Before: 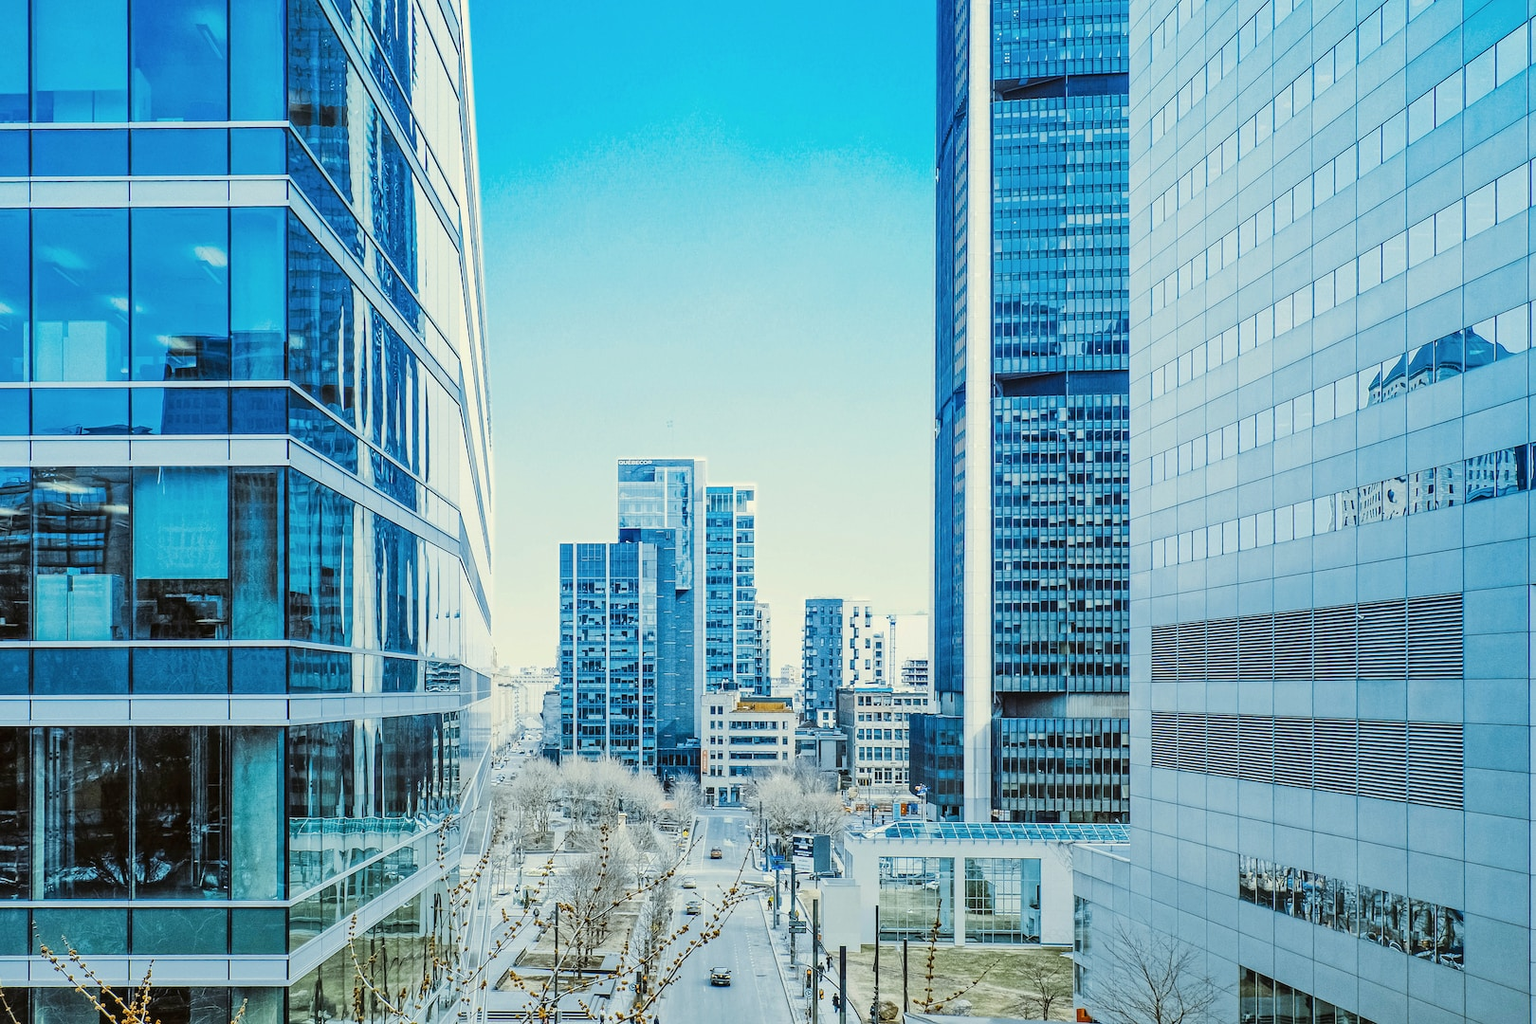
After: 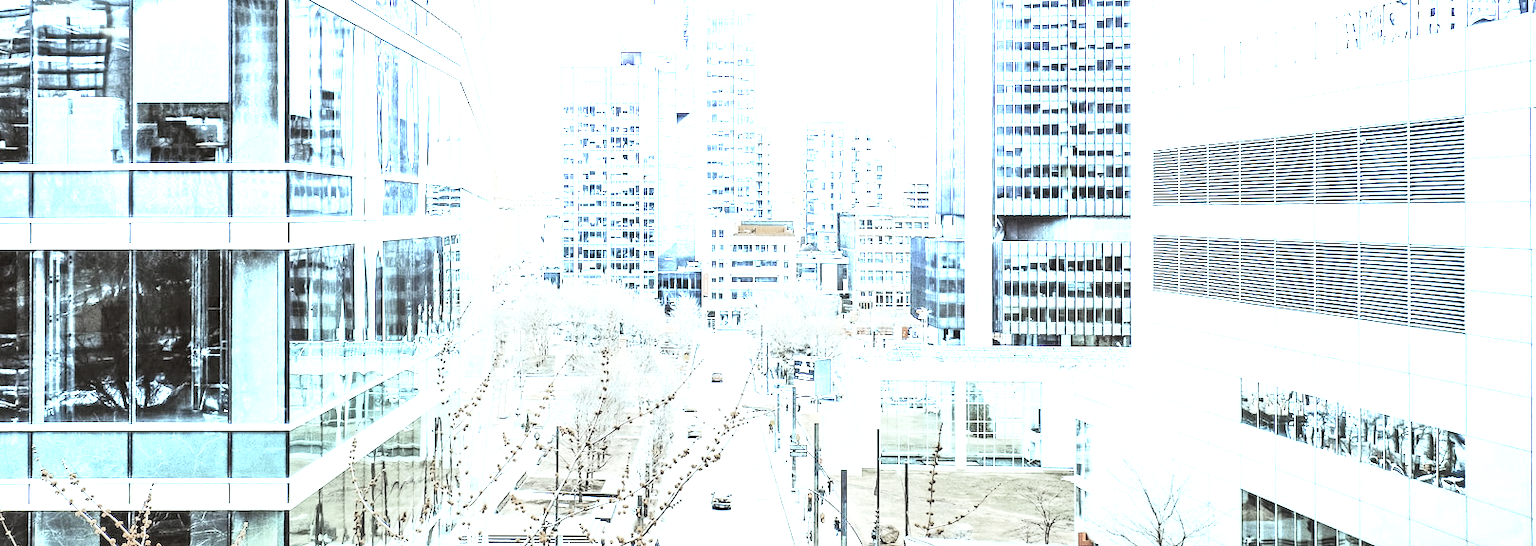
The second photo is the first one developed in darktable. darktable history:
crop and rotate: top 46.621%, right 0.093%
exposure: black level correction 0, exposure 1.698 EV, compensate highlight preservation false
color zones: curves: ch0 [(0, 0.613) (0.01, 0.613) (0.245, 0.448) (0.498, 0.529) (0.642, 0.665) (0.879, 0.777) (0.99, 0.613)]; ch1 [(0, 0.272) (0.219, 0.127) (0.724, 0.346)]
base curve: curves: ch0 [(0, 0) (0.088, 0.125) (0.176, 0.251) (0.354, 0.501) (0.613, 0.749) (1, 0.877)]
contrast equalizer: octaves 7, y [[0.5 ×6], [0.5 ×6], [0.5, 0.5, 0.501, 0.545, 0.707, 0.863], [0 ×6], [0 ×6]], mix 0.587
